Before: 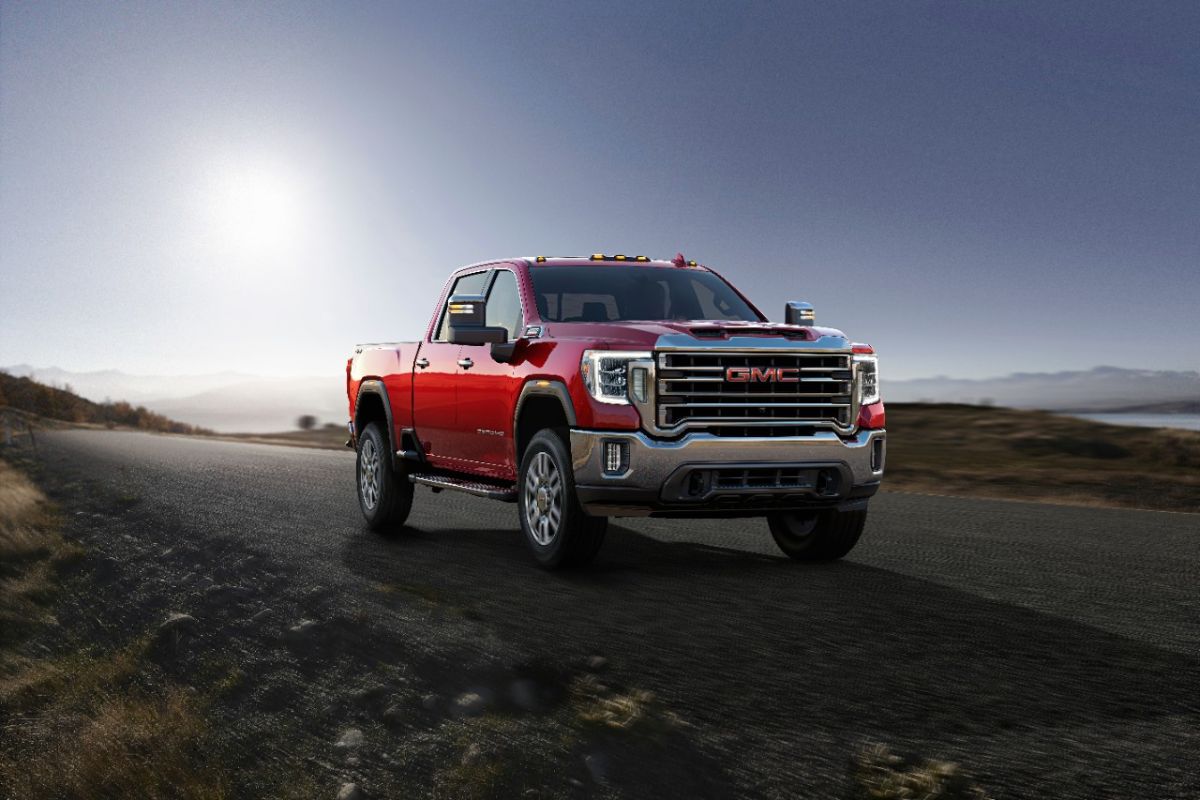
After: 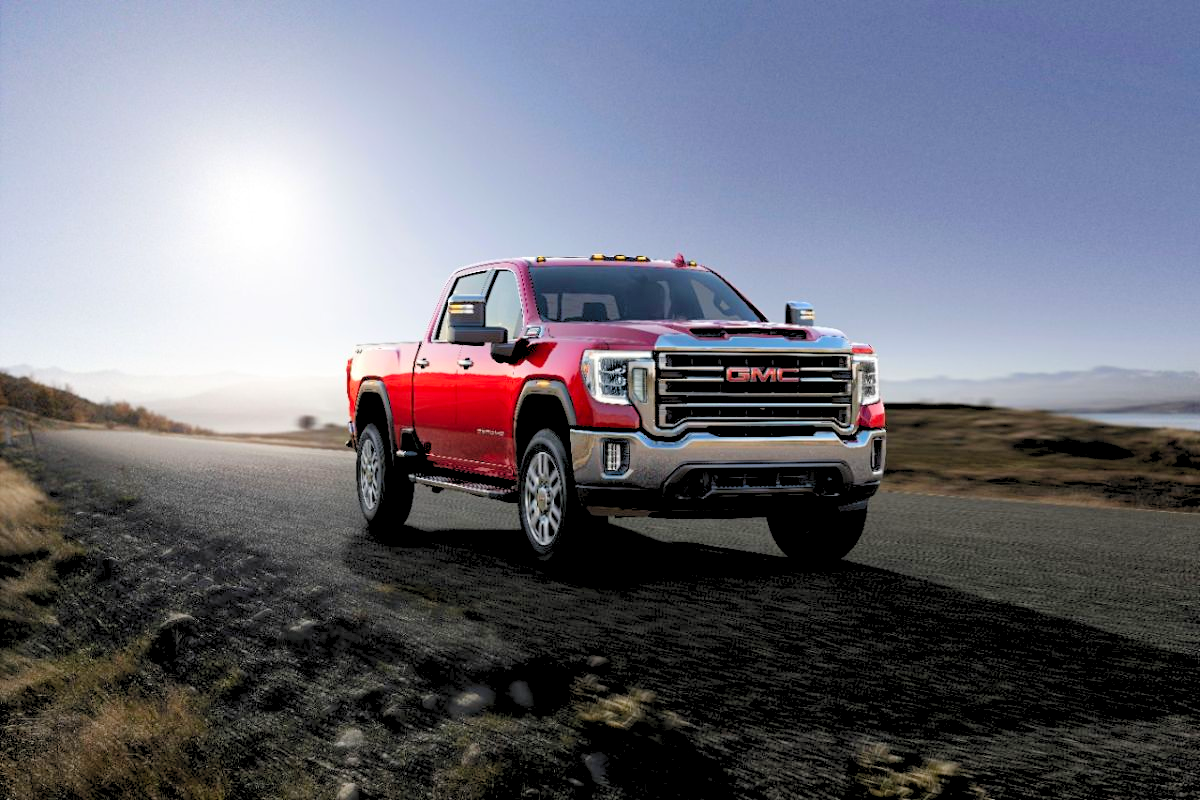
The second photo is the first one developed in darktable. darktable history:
levels: levels [0.093, 0.434, 0.988]
